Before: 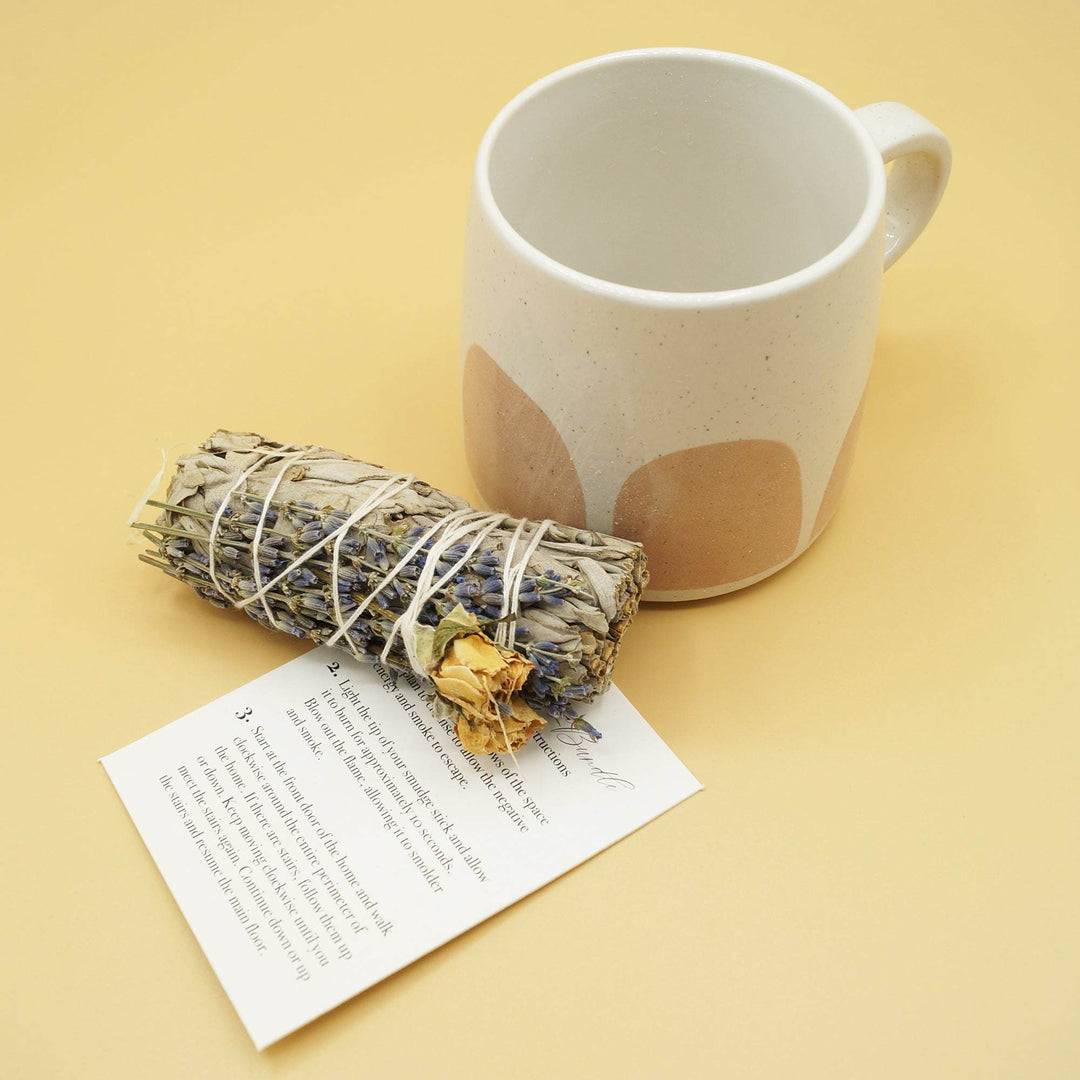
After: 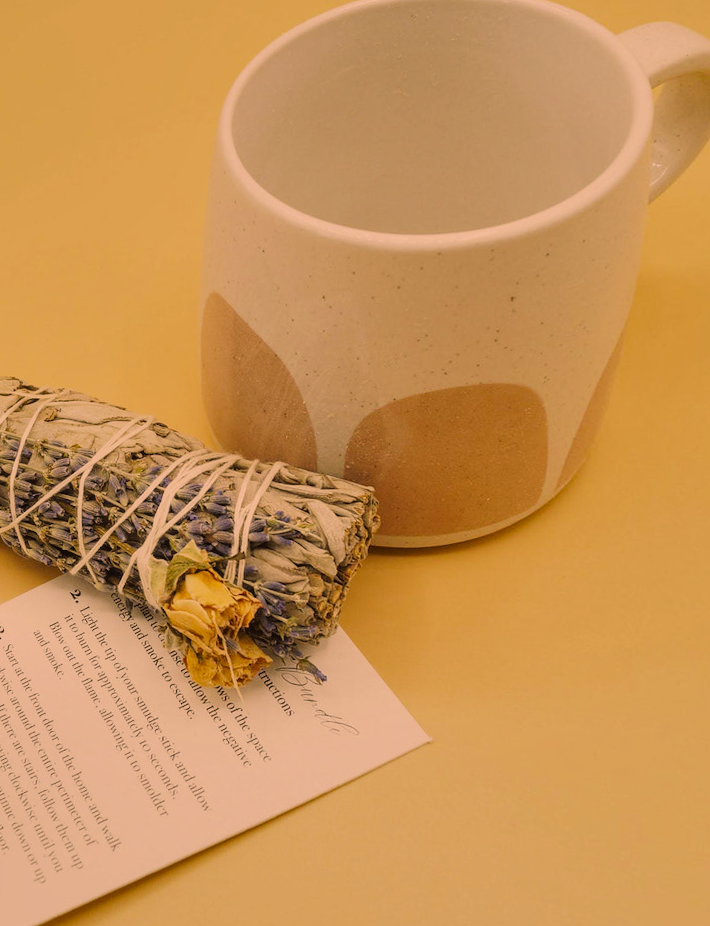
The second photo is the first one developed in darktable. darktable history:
crop: left 16.899%, right 16.556%
filmic rgb: black relative exposure -7.65 EV, white relative exposure 4.56 EV, hardness 3.61
contrast brightness saturation: saturation -0.05
color balance: lift [1.005, 1.002, 0.998, 0.998], gamma [1, 1.021, 1.02, 0.979], gain [0.923, 1.066, 1.056, 0.934]
local contrast: detail 110%
color correction: highlights a* 21.88, highlights b* 22.25
rotate and perspective: rotation 1.69°, lens shift (vertical) -0.023, lens shift (horizontal) -0.291, crop left 0.025, crop right 0.988, crop top 0.092, crop bottom 0.842
shadows and highlights: soften with gaussian
